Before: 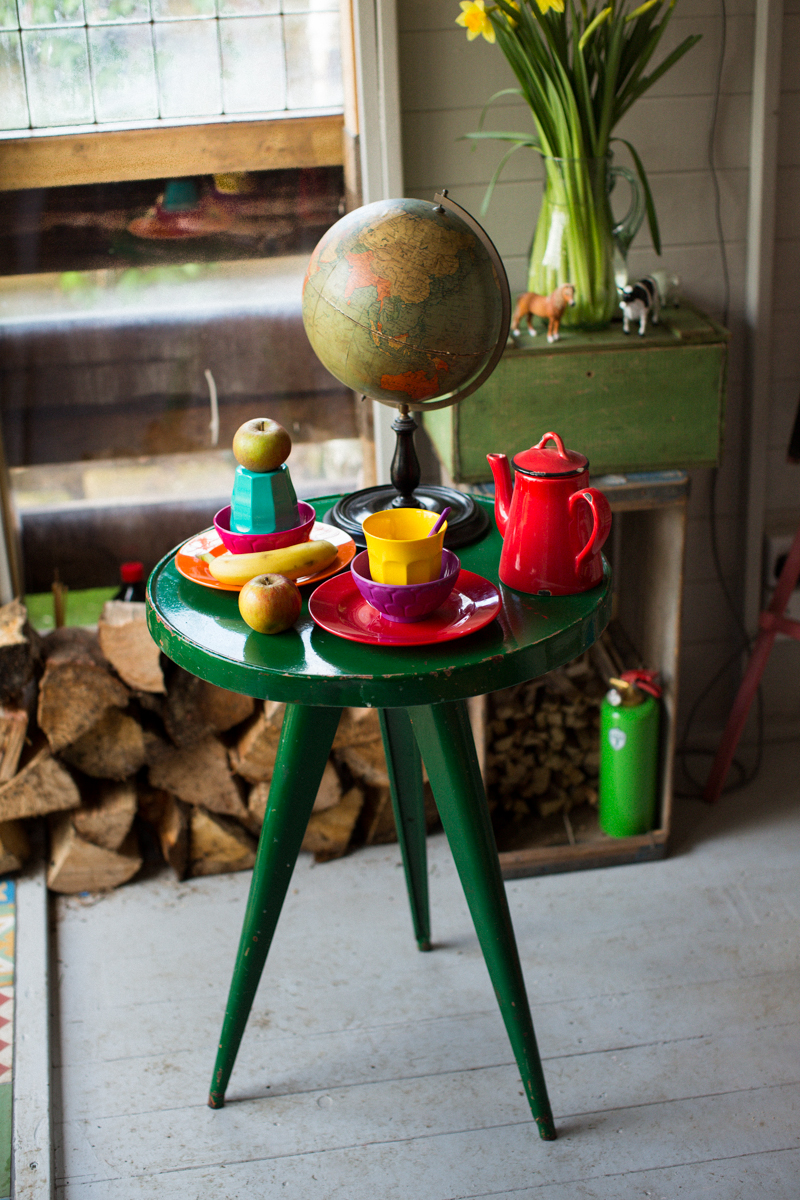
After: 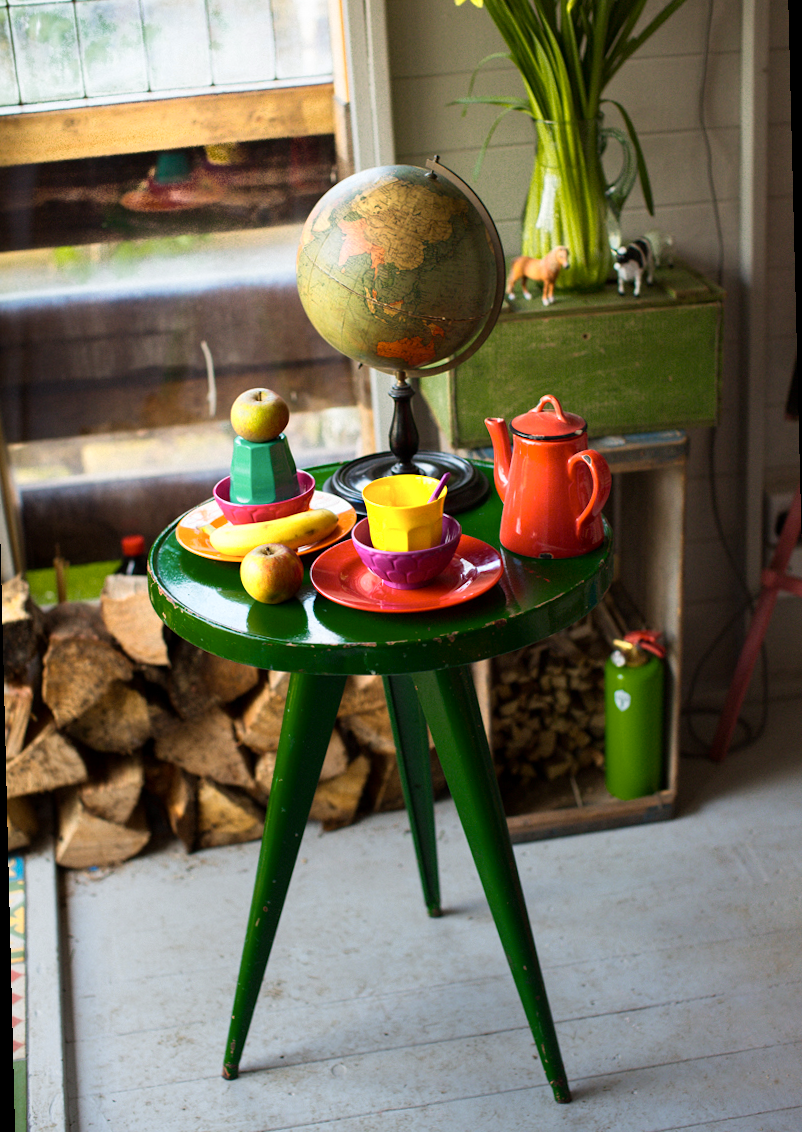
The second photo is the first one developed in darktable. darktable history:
tone equalizer: on, module defaults
rotate and perspective: rotation -1.42°, crop left 0.016, crop right 0.984, crop top 0.035, crop bottom 0.965
color zones: curves: ch0 [(0.099, 0.624) (0.257, 0.596) (0.384, 0.376) (0.529, 0.492) (0.697, 0.564) (0.768, 0.532) (0.908, 0.644)]; ch1 [(0.112, 0.564) (0.254, 0.612) (0.432, 0.676) (0.592, 0.456) (0.743, 0.684) (0.888, 0.536)]; ch2 [(0.25, 0.5) (0.469, 0.36) (0.75, 0.5)]
